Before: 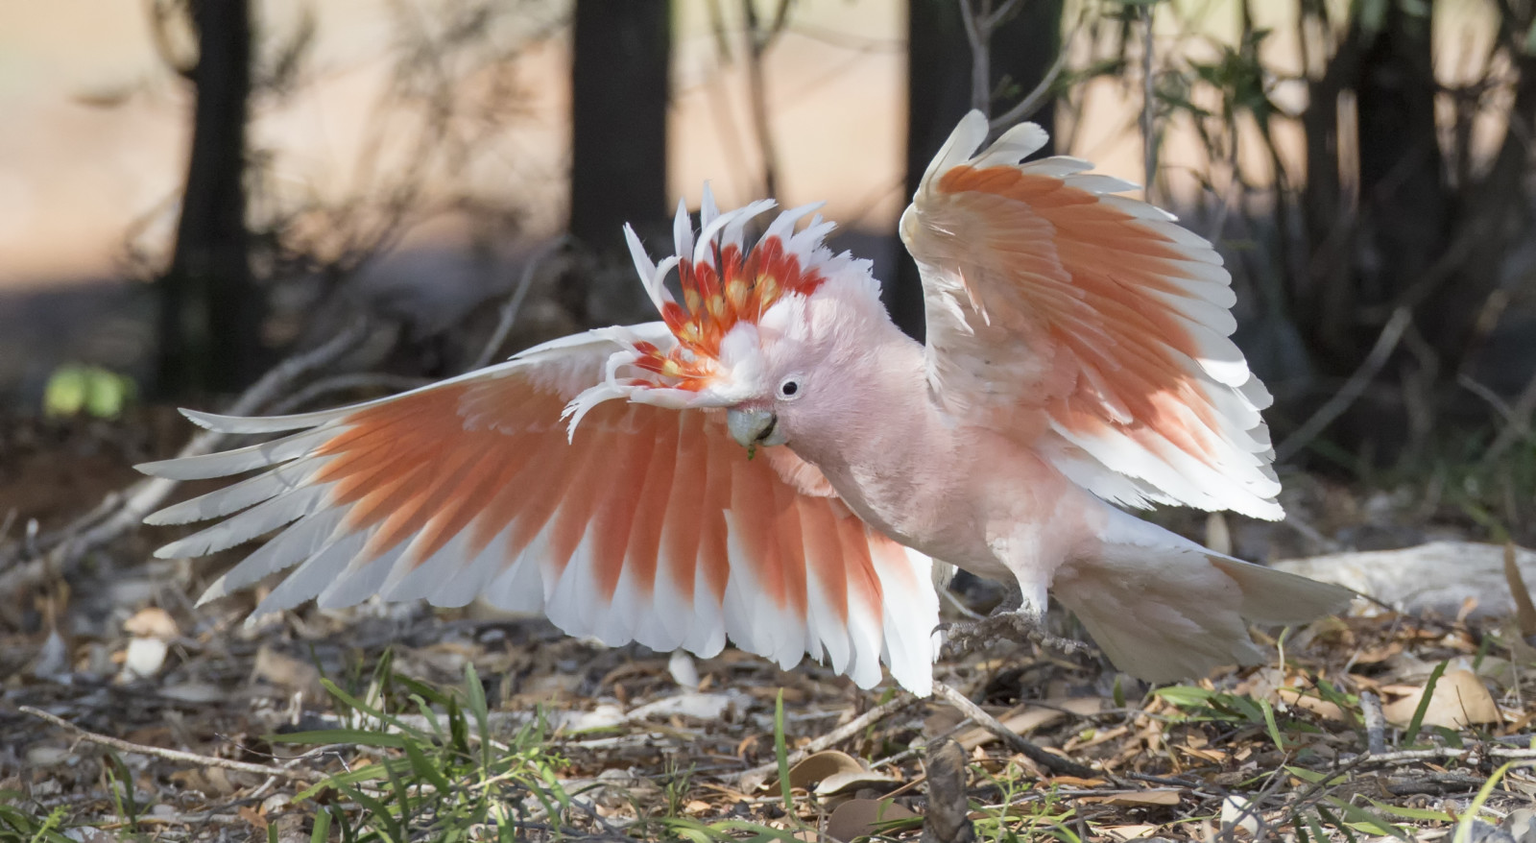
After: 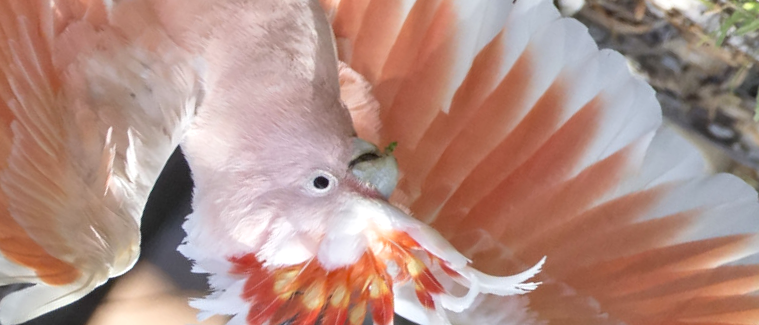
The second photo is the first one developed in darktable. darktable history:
crop and rotate: angle 147.61°, left 9.185%, top 15.603%, right 4.432%, bottom 16.905%
exposure: exposure 0.379 EV, compensate highlight preservation false
